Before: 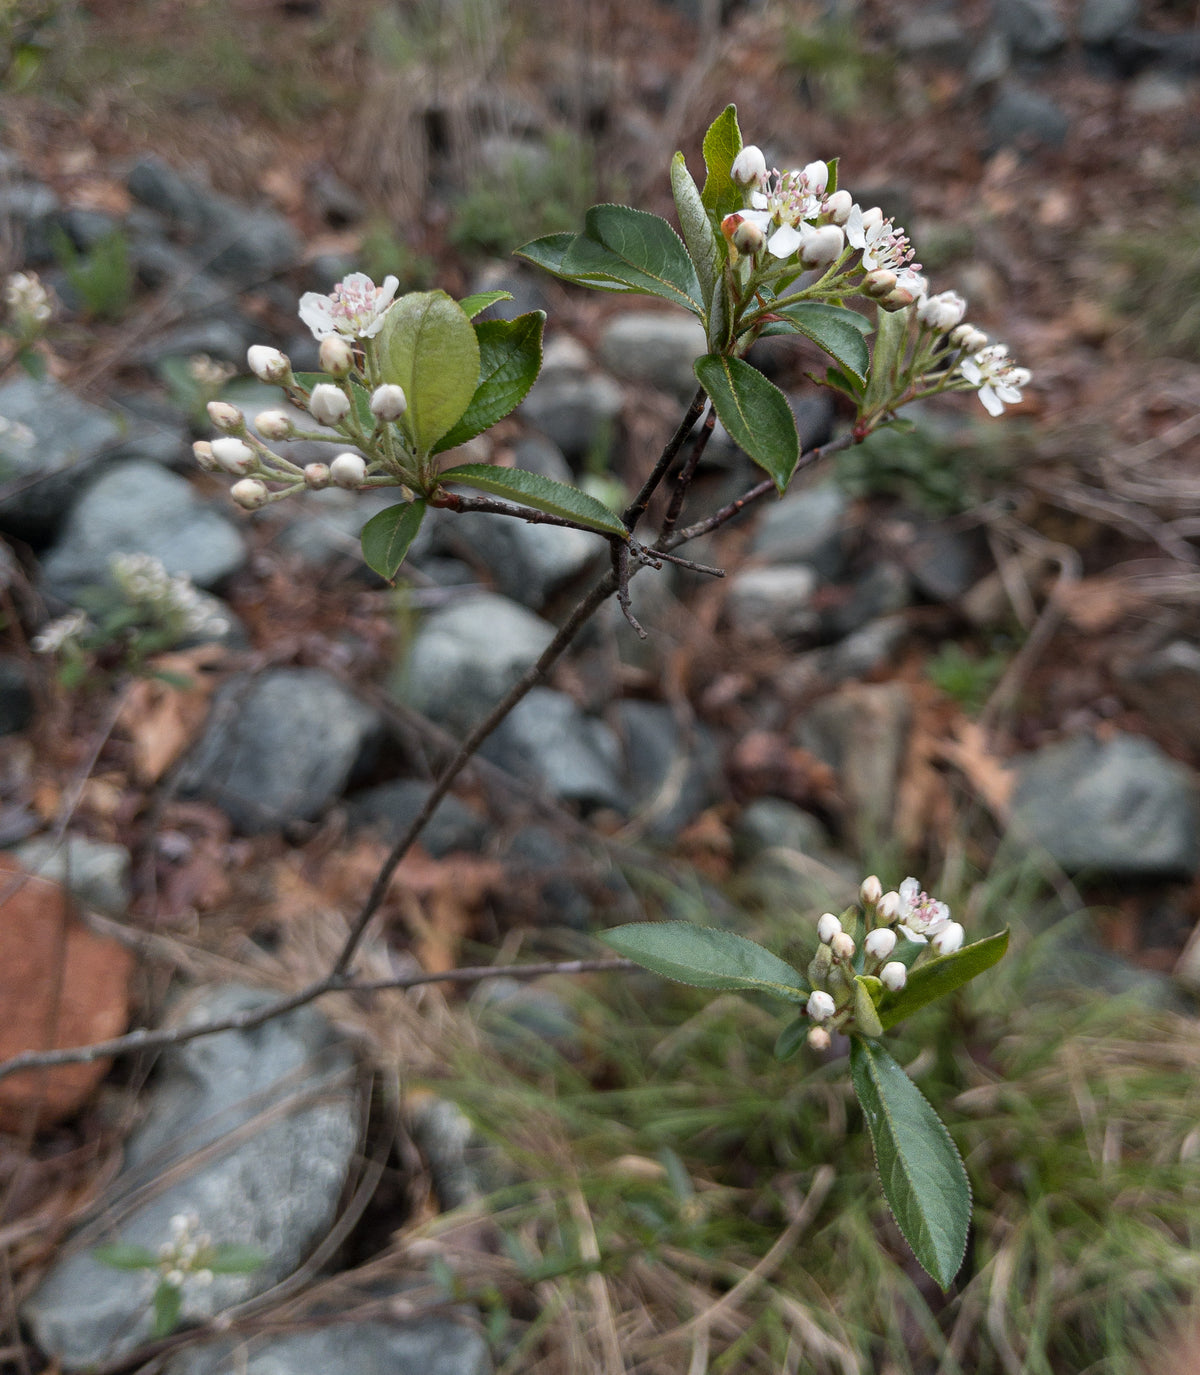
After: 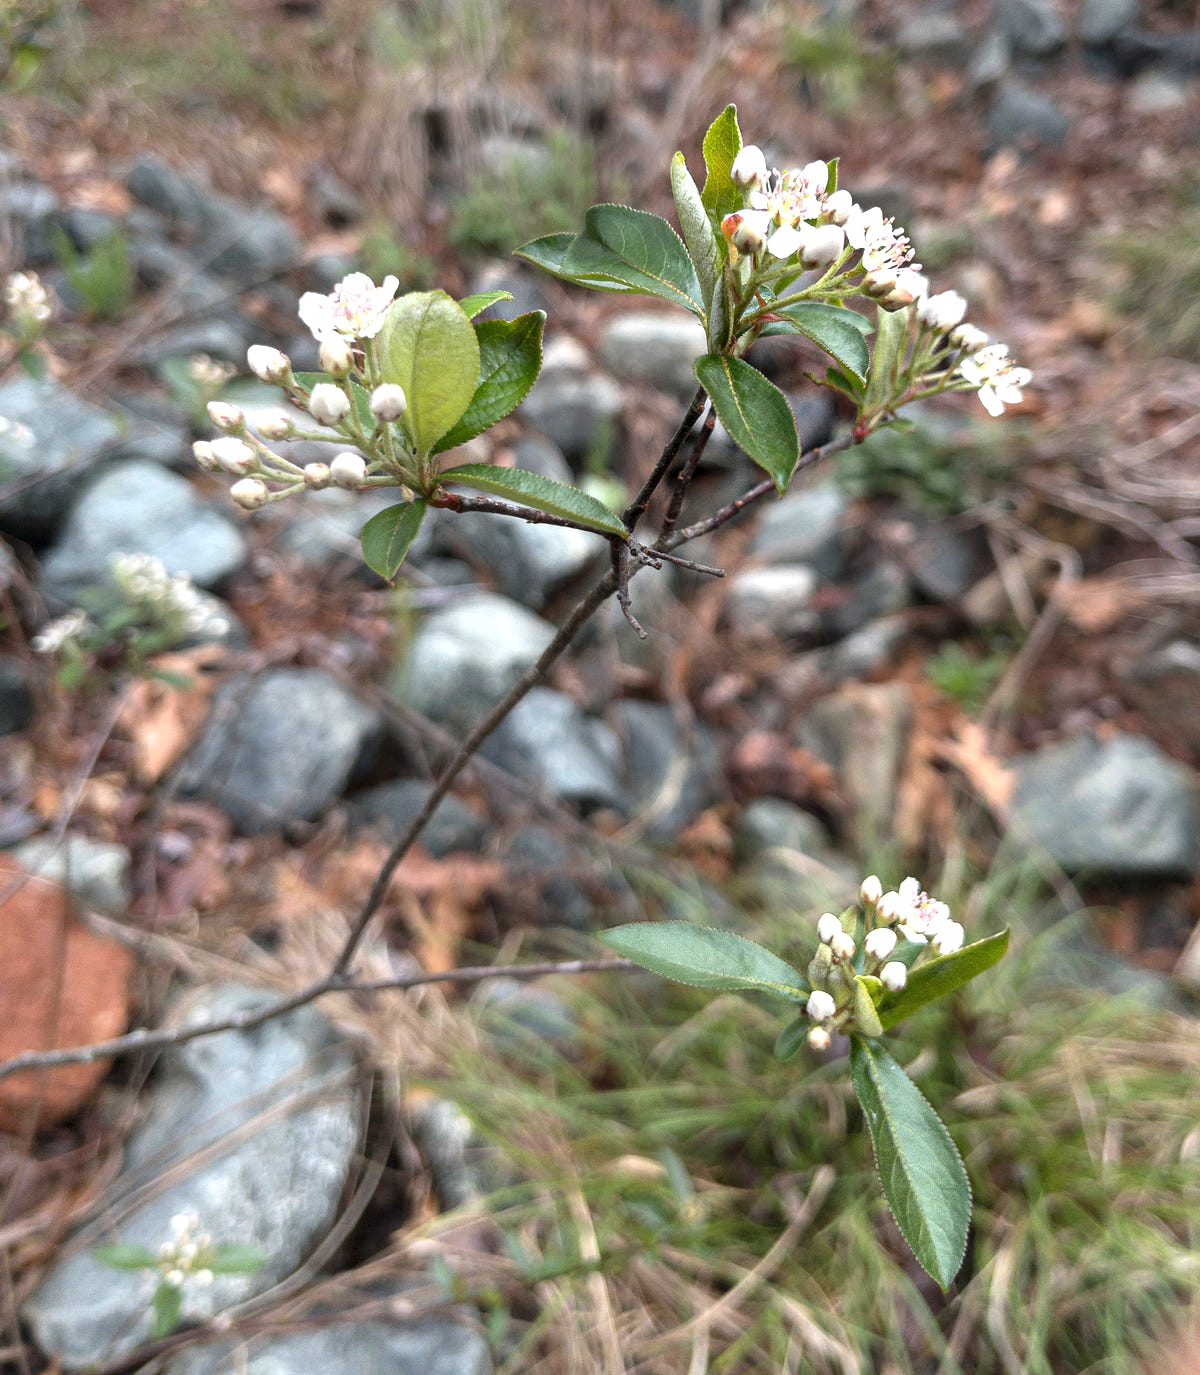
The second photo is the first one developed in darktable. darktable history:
exposure: exposure 1 EV, compensate highlight preservation false
base curve: curves: ch0 [(0, 0) (0.989, 0.992)], preserve colors none
